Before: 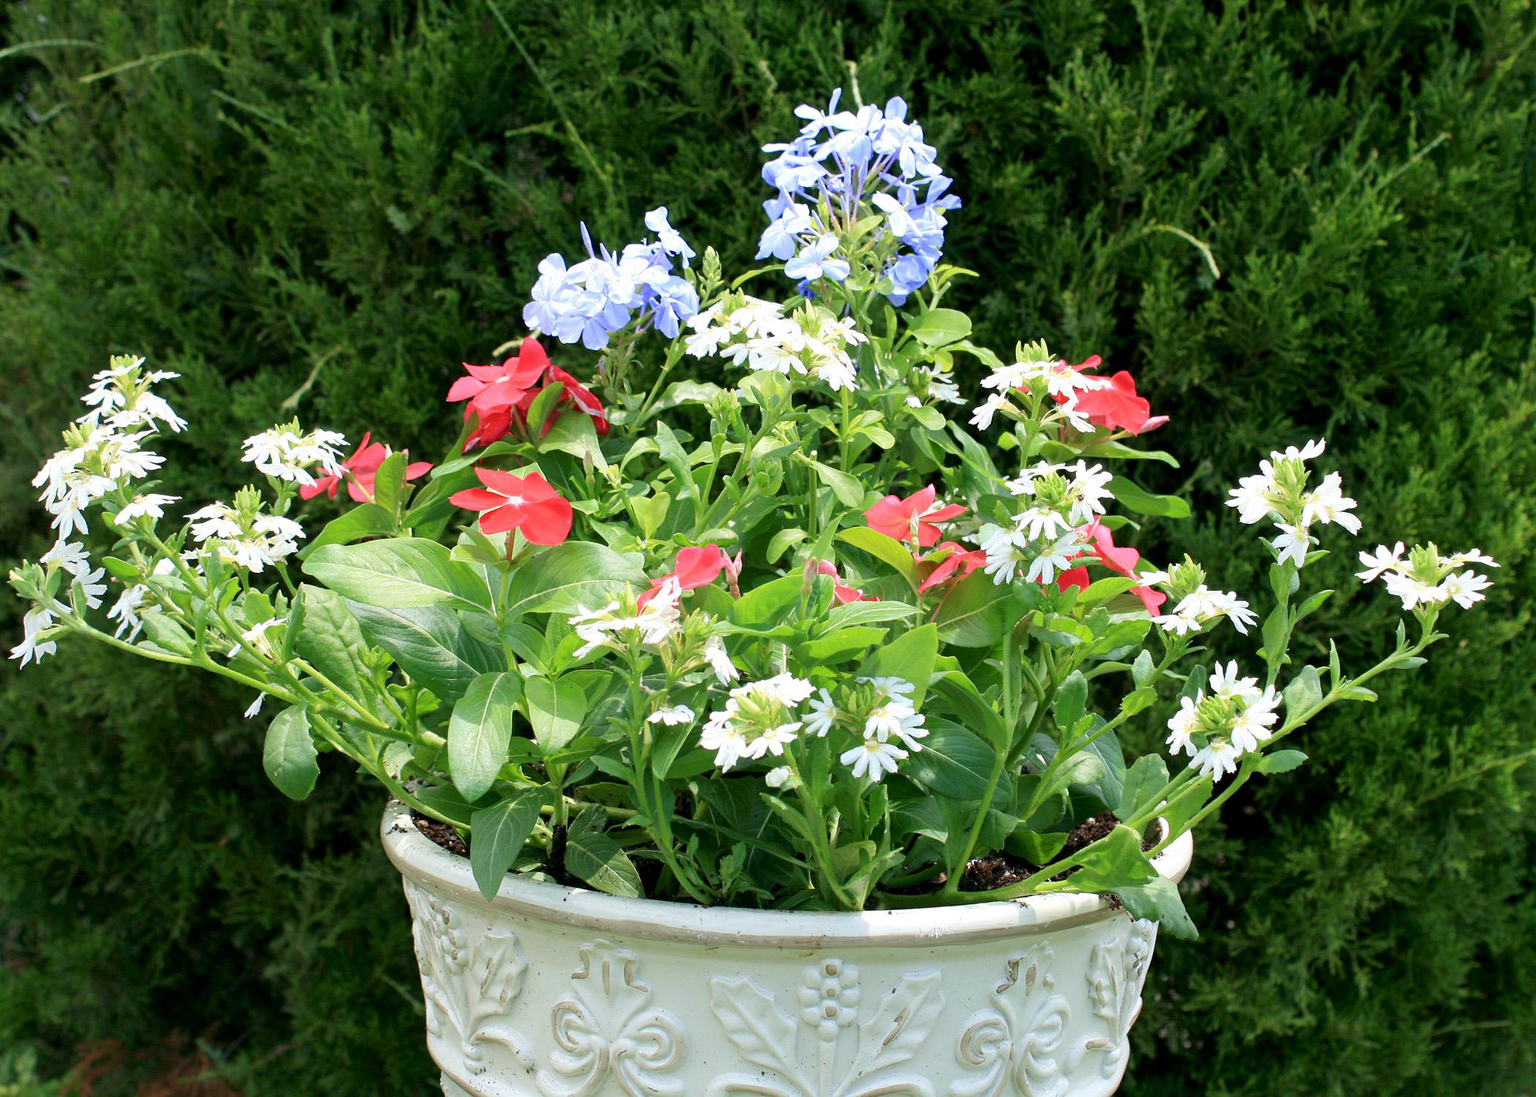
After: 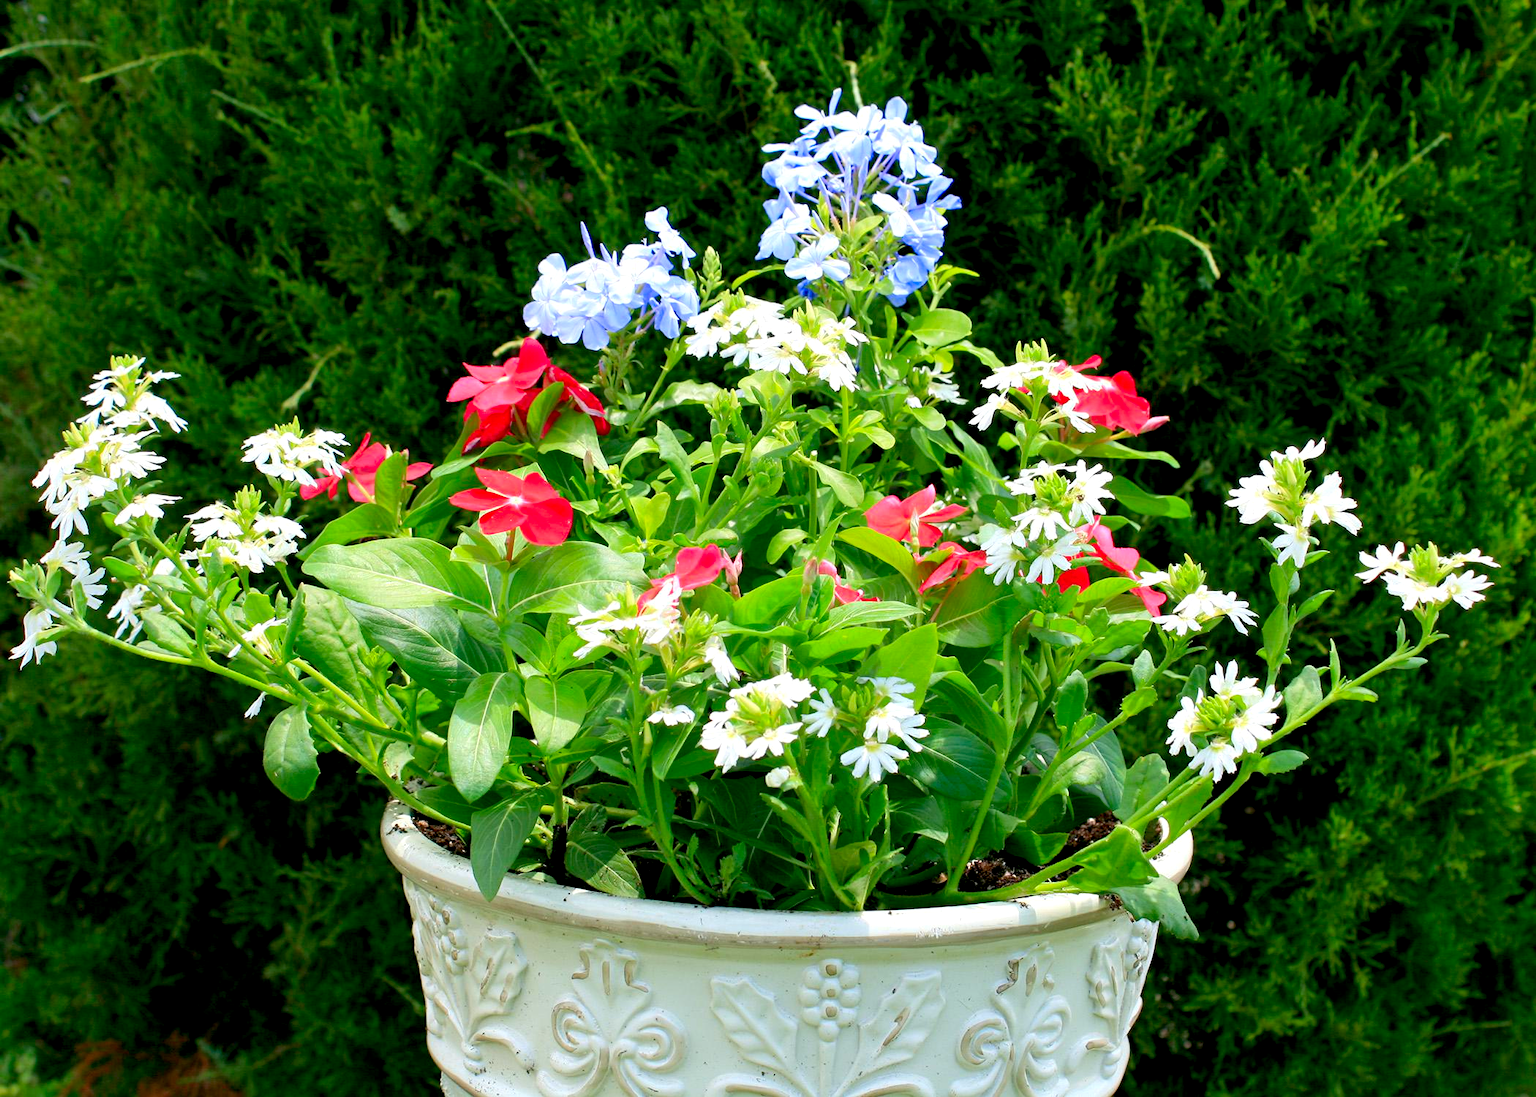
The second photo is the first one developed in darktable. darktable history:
exposure: black level correction 0.007, exposure 0.089 EV, compensate highlight preservation false
color correction: highlights b* -0.003, saturation 1.35
